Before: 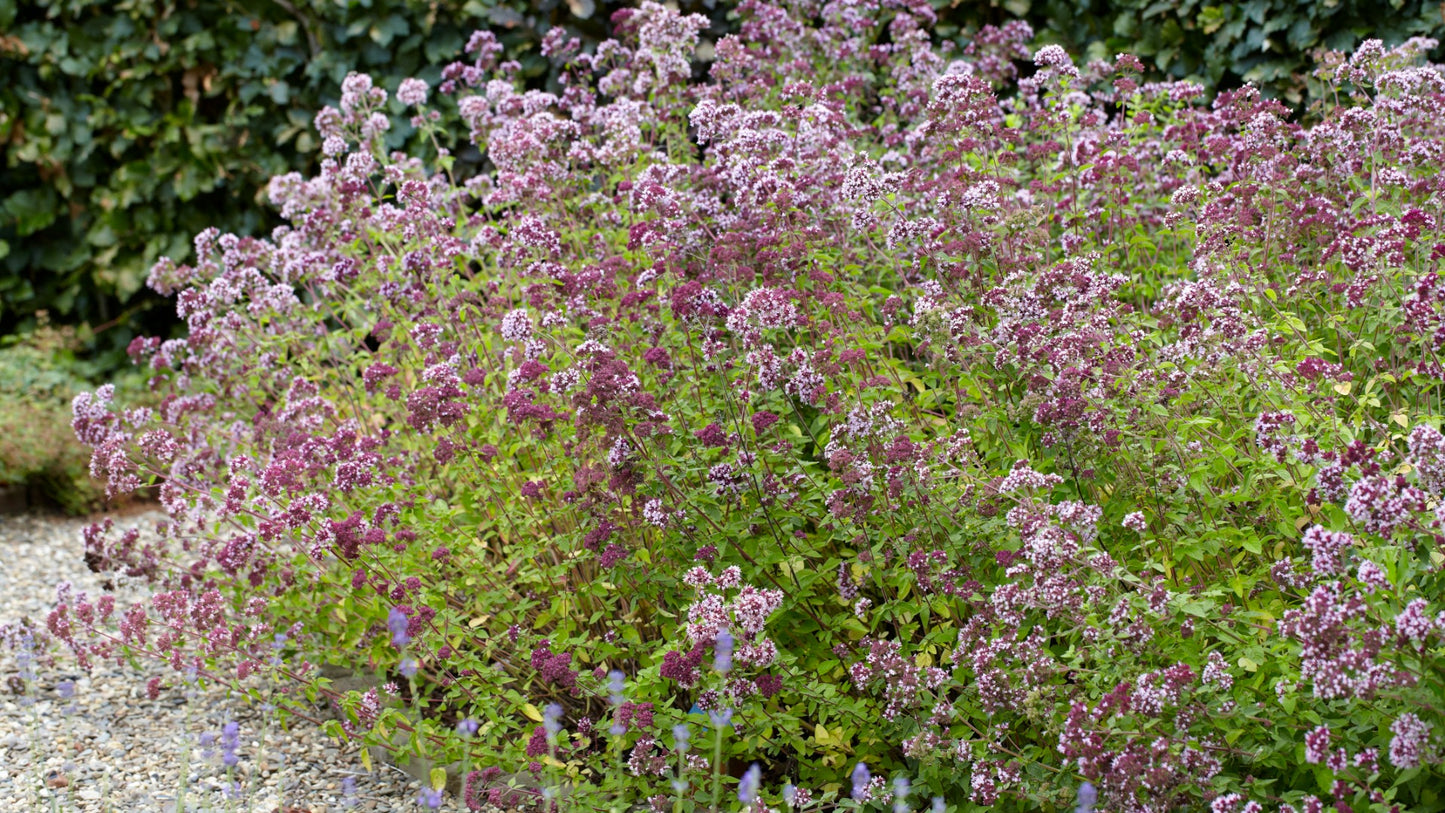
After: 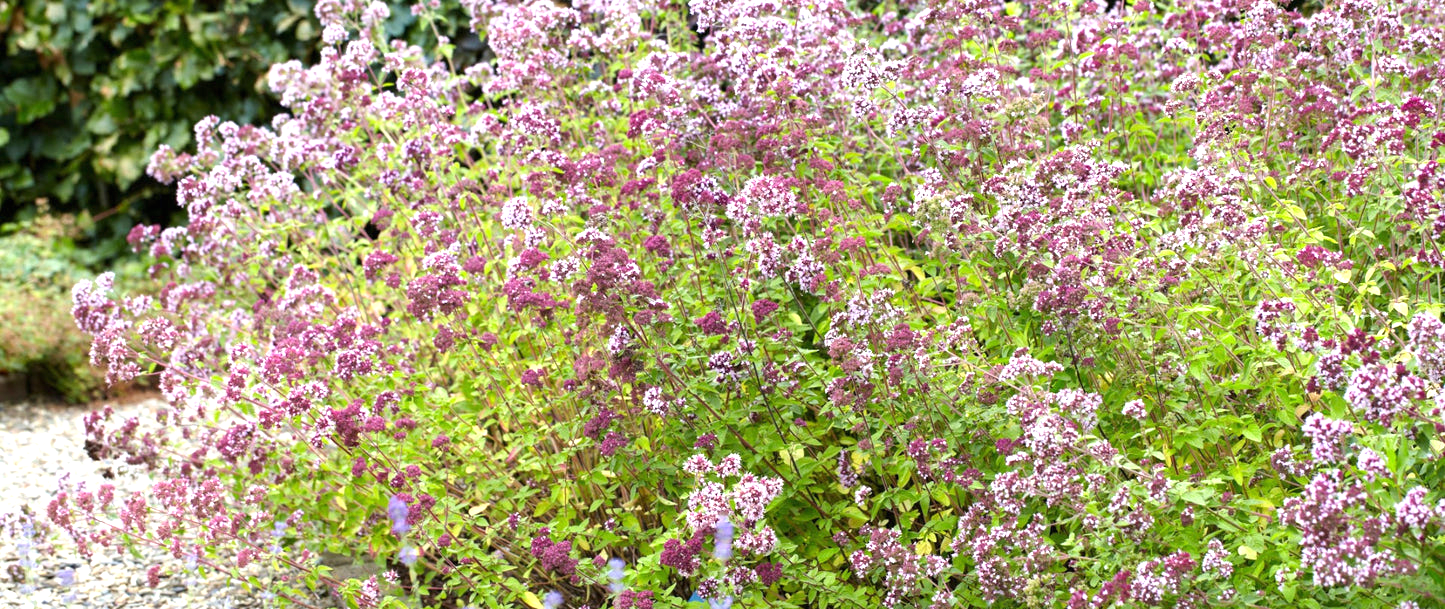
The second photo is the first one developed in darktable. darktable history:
exposure: black level correction 0, exposure 0.9 EV, compensate exposure bias true, compensate highlight preservation false
crop: top 13.819%, bottom 11.169%
